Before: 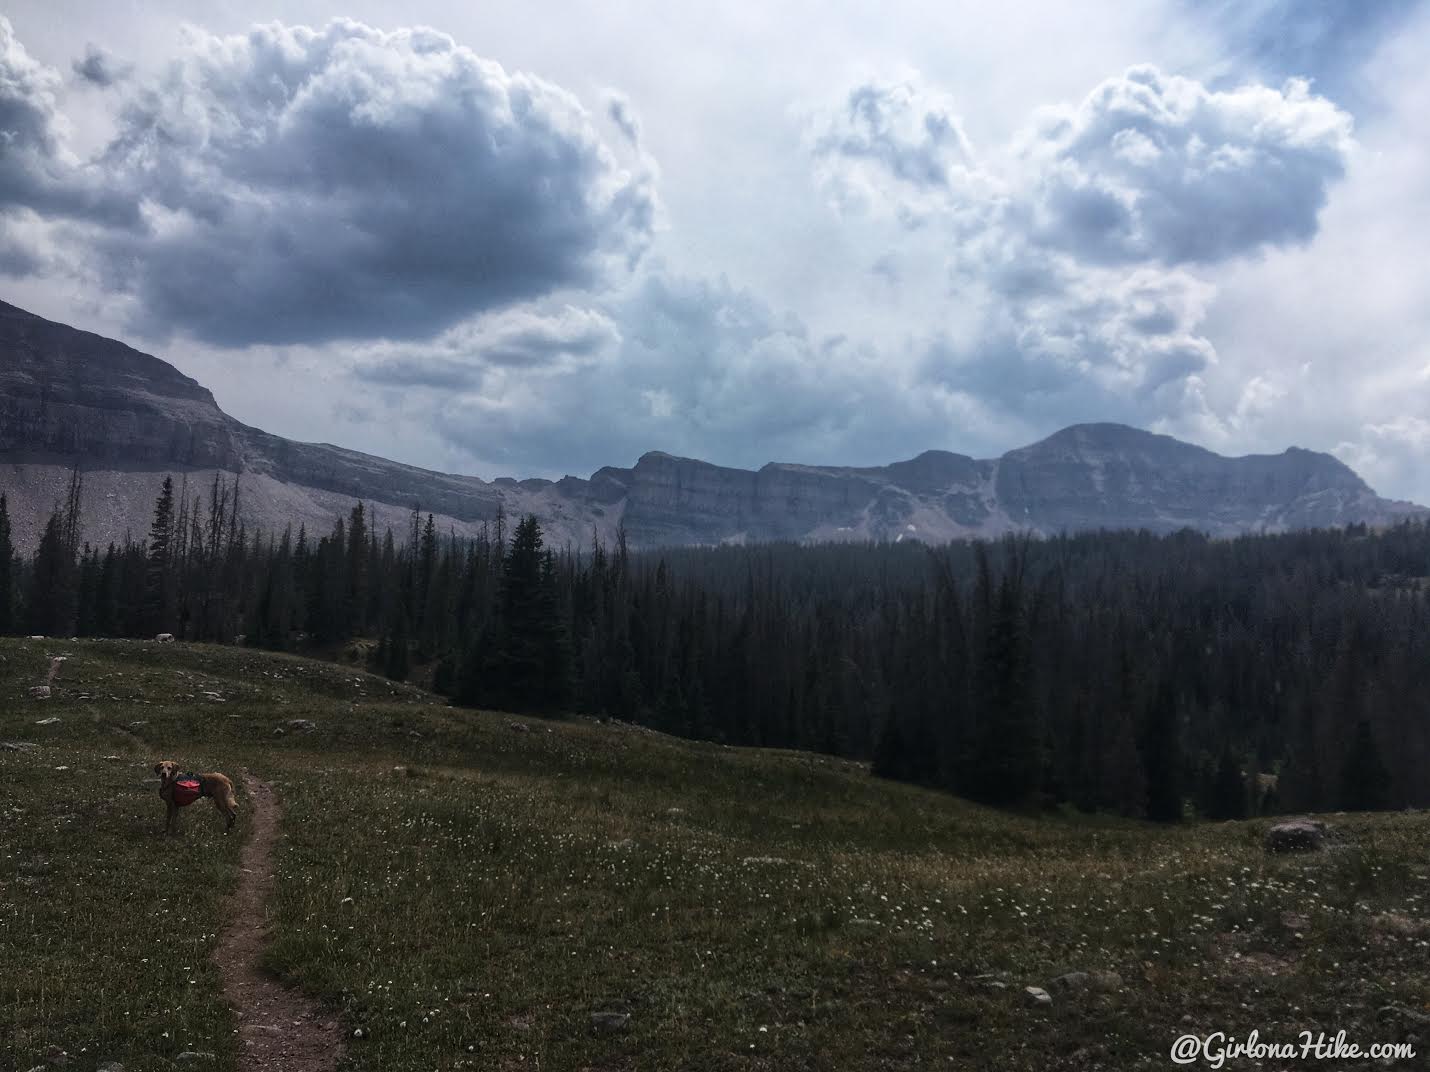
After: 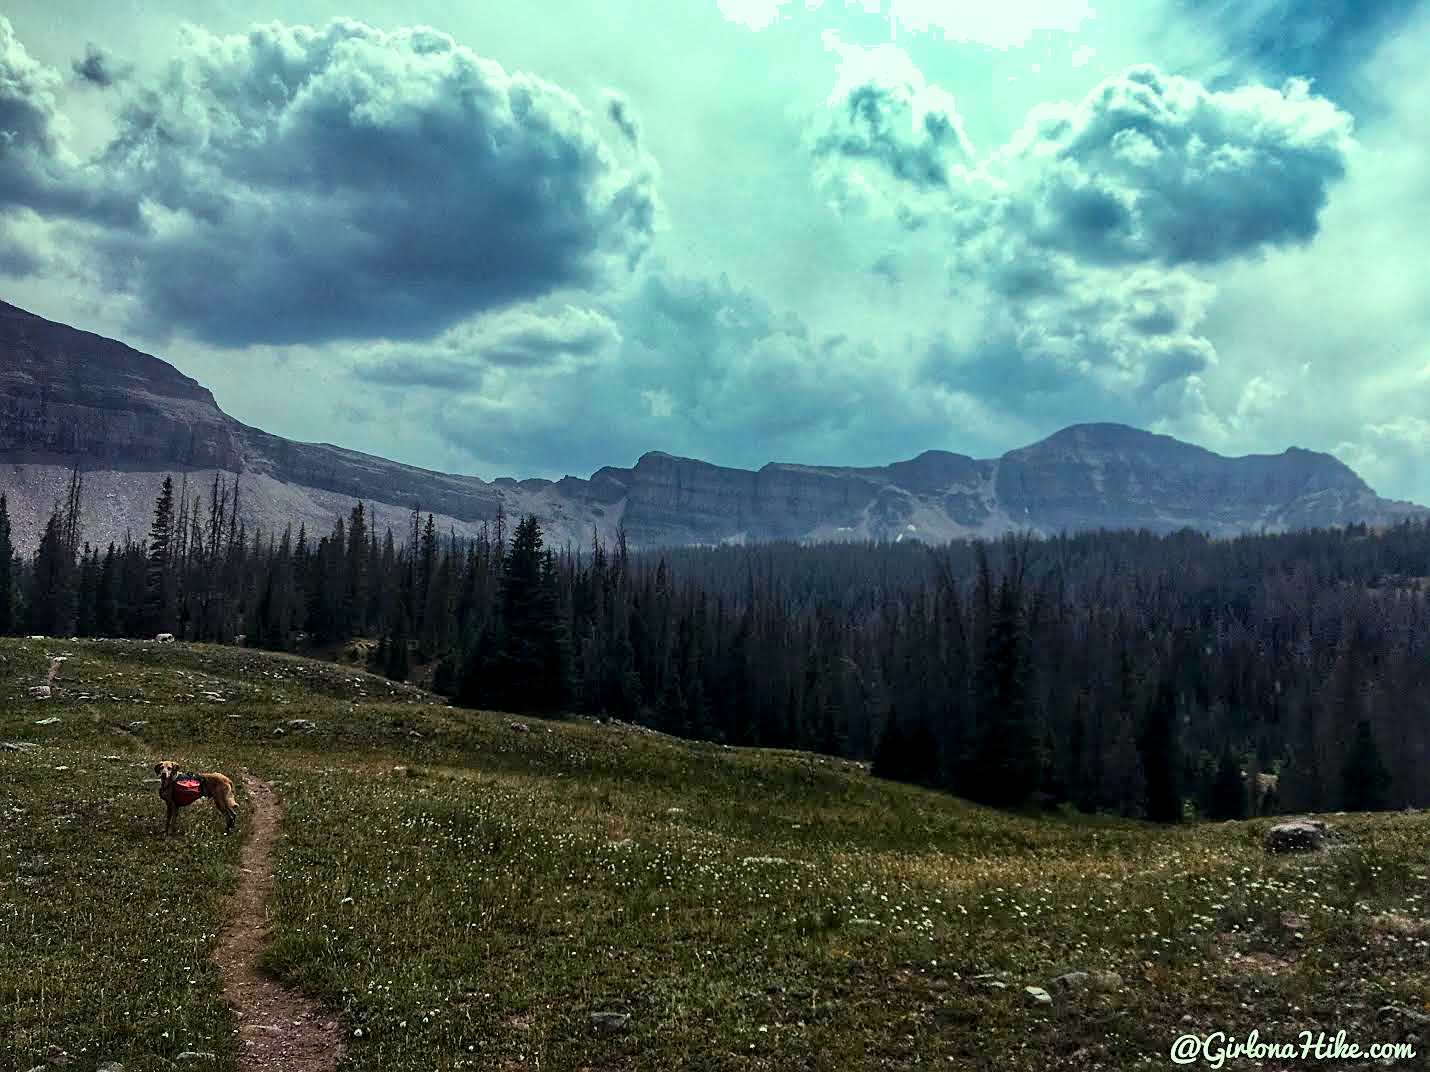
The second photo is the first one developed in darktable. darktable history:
shadows and highlights: soften with gaussian
color balance rgb: highlights gain › luminance 15.582%, highlights gain › chroma 7.097%, highlights gain › hue 122.64°, perceptual saturation grading › global saturation 25.131%, global vibrance 20%
exposure: black level correction 0.004, exposure 0.016 EV, compensate exposure bias true, compensate highlight preservation false
sharpen: on, module defaults
